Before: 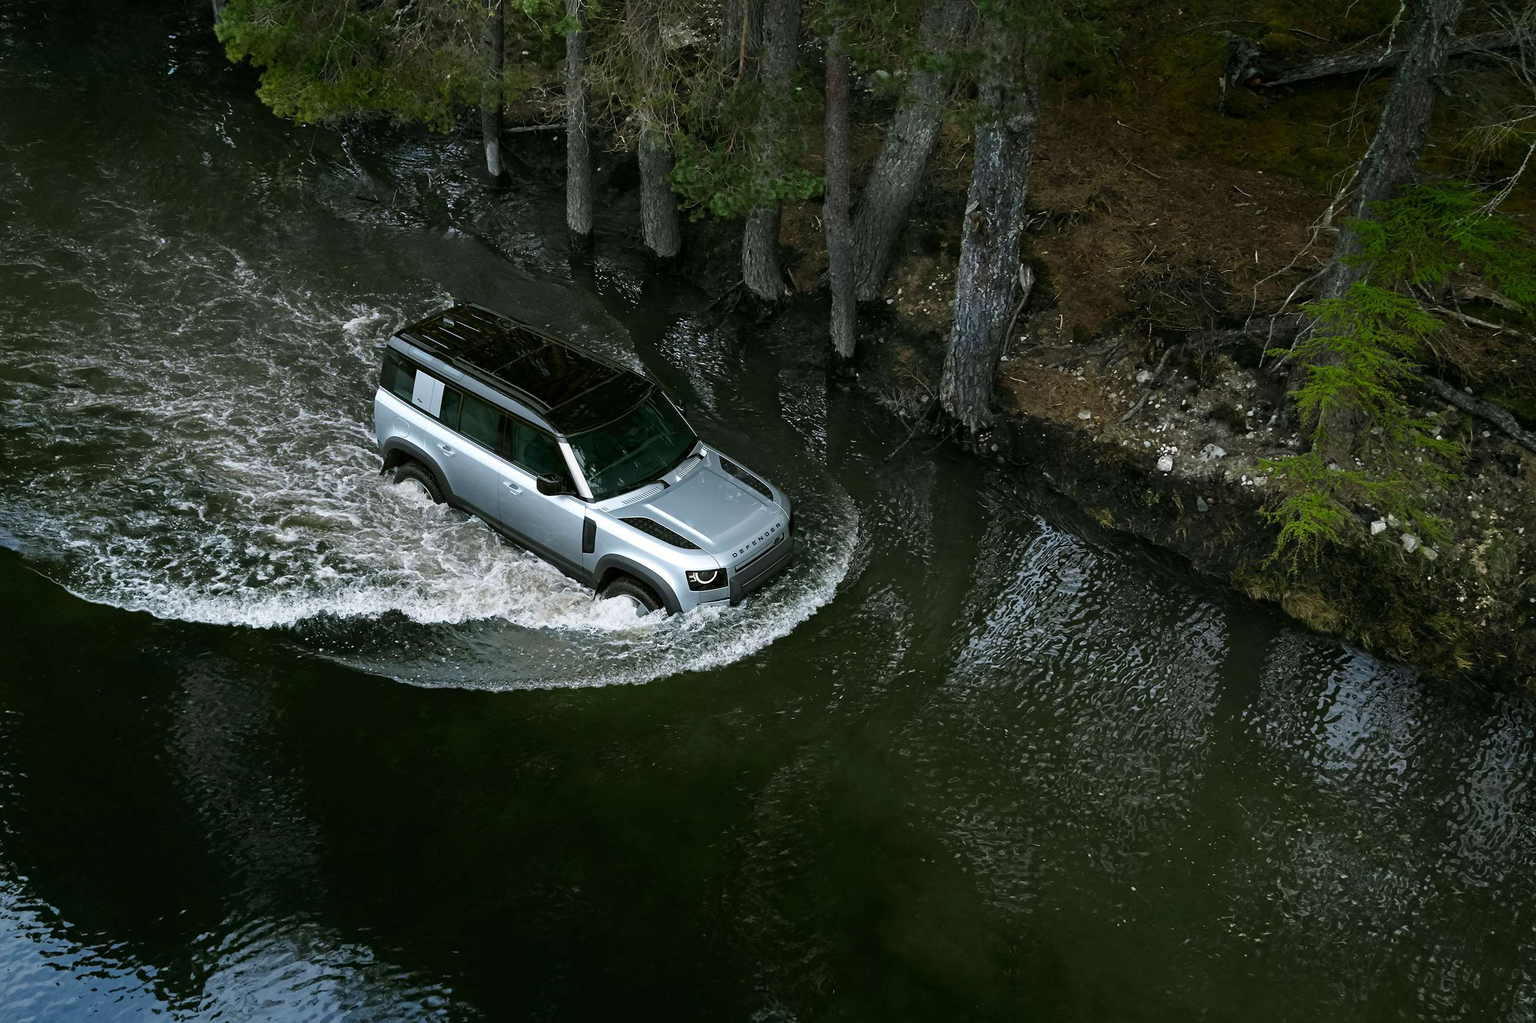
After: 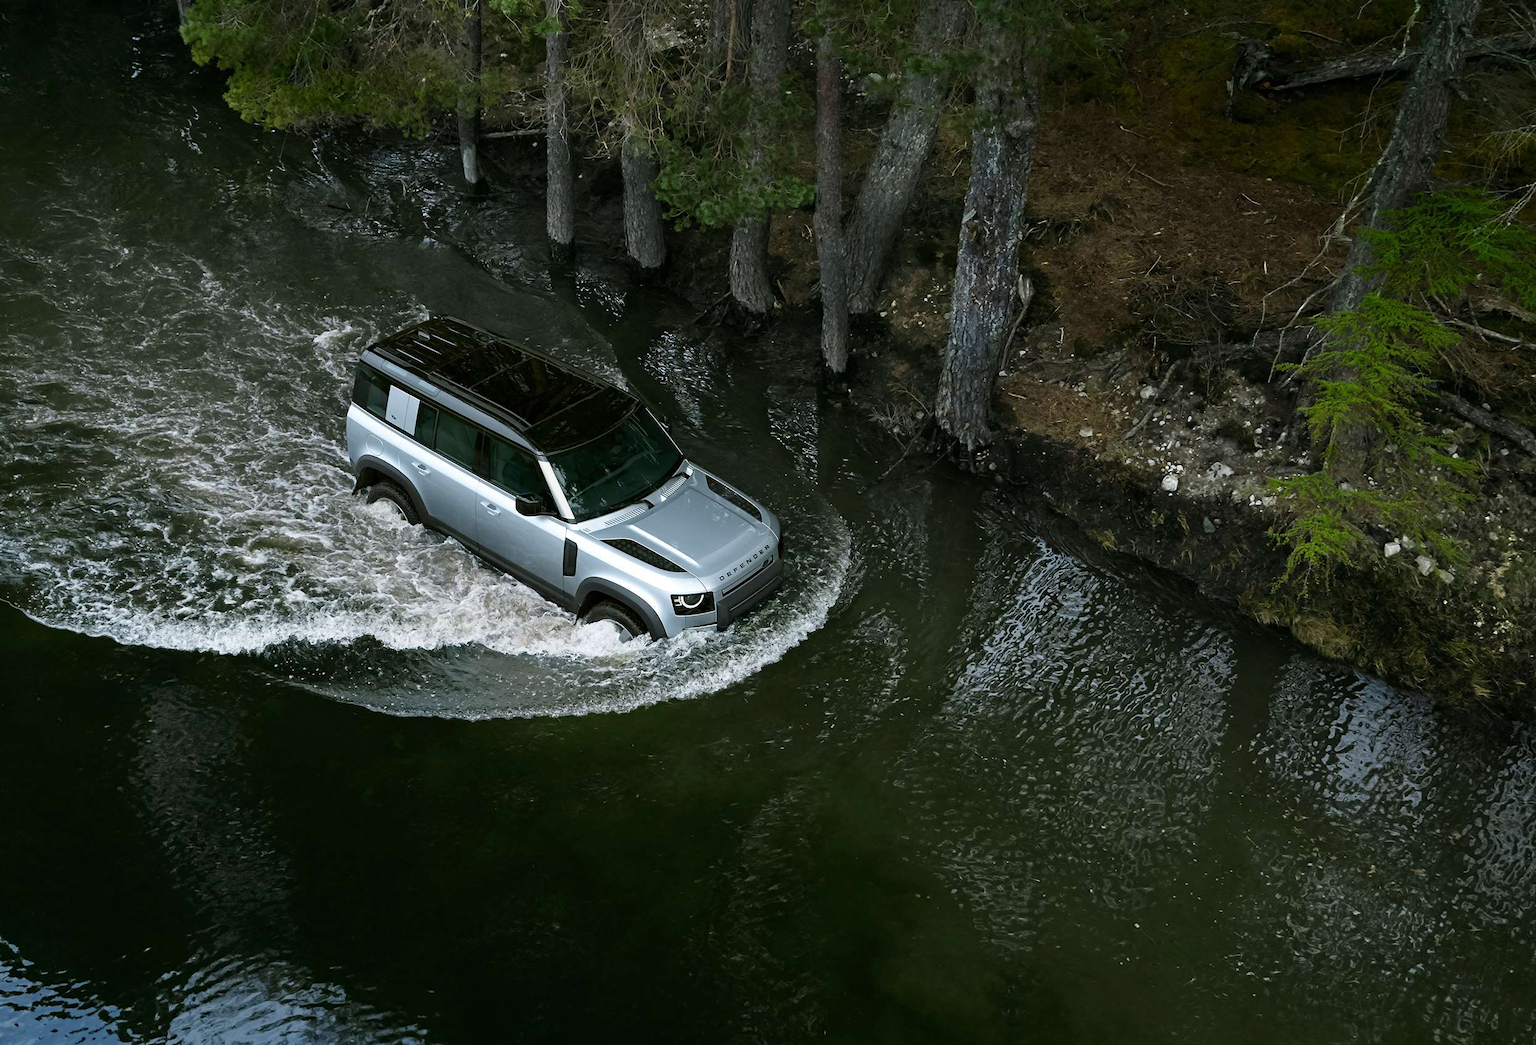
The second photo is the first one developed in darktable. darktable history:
crop and rotate: left 2.758%, right 1.207%, bottom 1.824%
